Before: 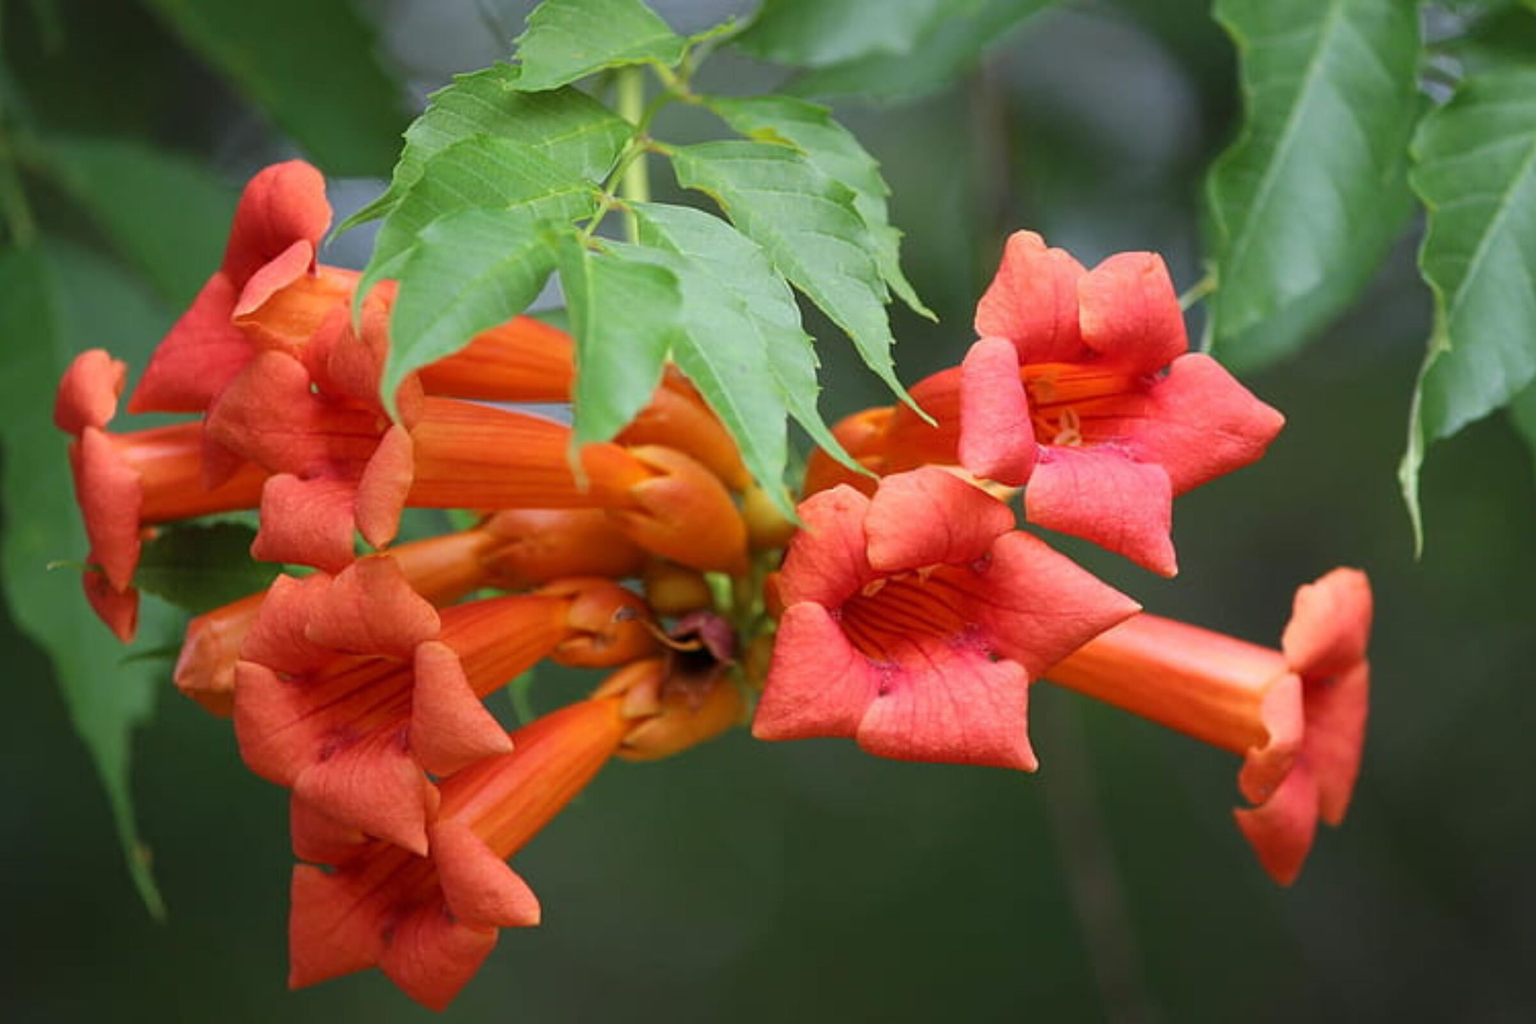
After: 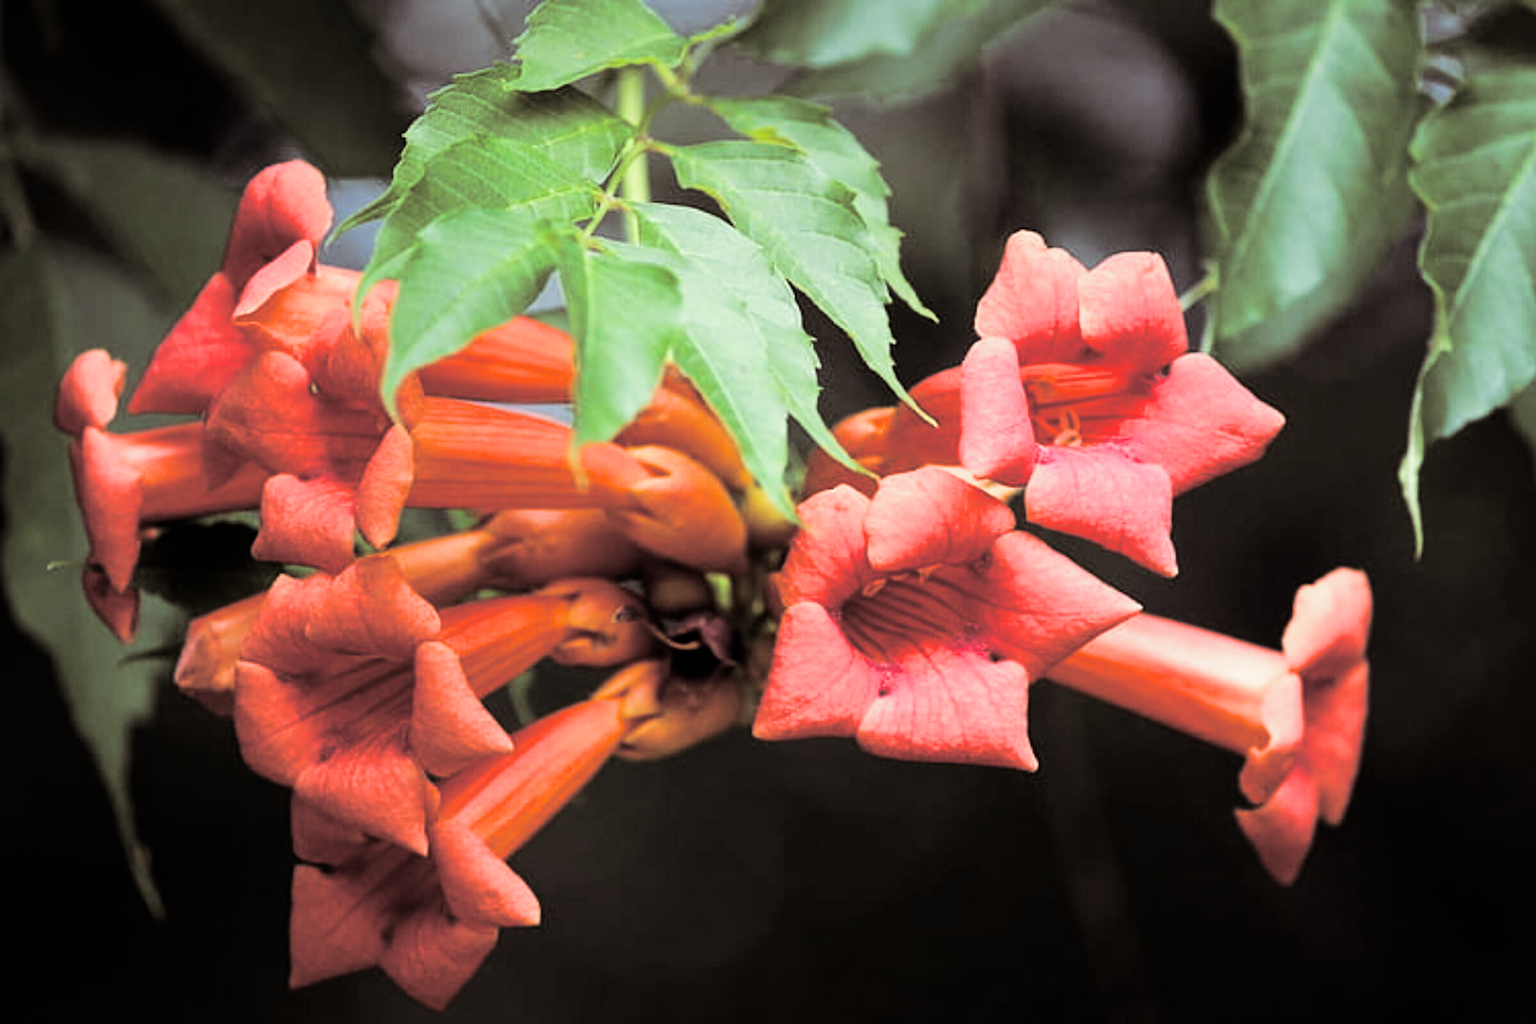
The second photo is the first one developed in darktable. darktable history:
filmic rgb: black relative exposure -5 EV, white relative exposure 3.2 EV, hardness 3.42, contrast 1.2, highlights saturation mix -50%
tone equalizer: -8 EV -0.75 EV, -7 EV -0.7 EV, -6 EV -0.6 EV, -5 EV -0.4 EV, -3 EV 0.4 EV, -2 EV 0.6 EV, -1 EV 0.7 EV, +0 EV 0.75 EV, edges refinement/feathering 500, mask exposure compensation -1.57 EV, preserve details no
split-toning: shadows › saturation 0.2
